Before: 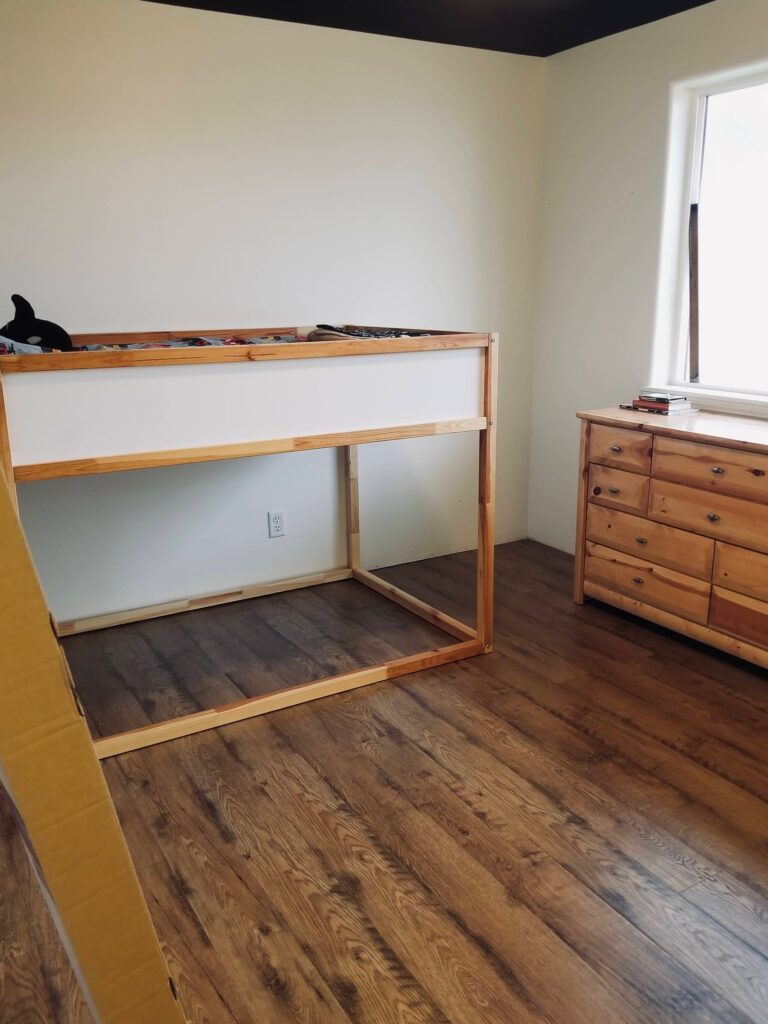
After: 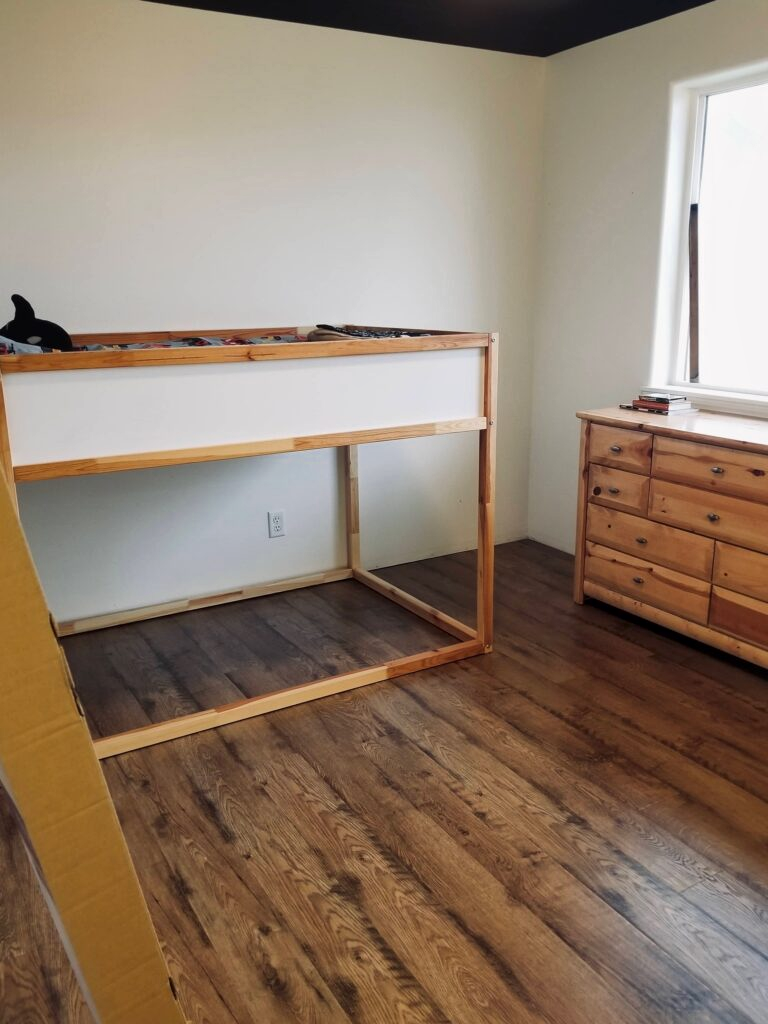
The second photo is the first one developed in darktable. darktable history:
local contrast: mode bilateral grid, contrast 21, coarseness 50, detail 119%, midtone range 0.2
color zones: curves: ch0 [(0, 0.5) (0.143, 0.5) (0.286, 0.5) (0.429, 0.5) (0.62, 0.489) (0.714, 0.445) (0.844, 0.496) (1, 0.5)]; ch1 [(0, 0.5) (0.143, 0.5) (0.286, 0.5) (0.429, 0.5) (0.571, 0.5) (0.714, 0.523) (0.857, 0.5) (1, 0.5)]
